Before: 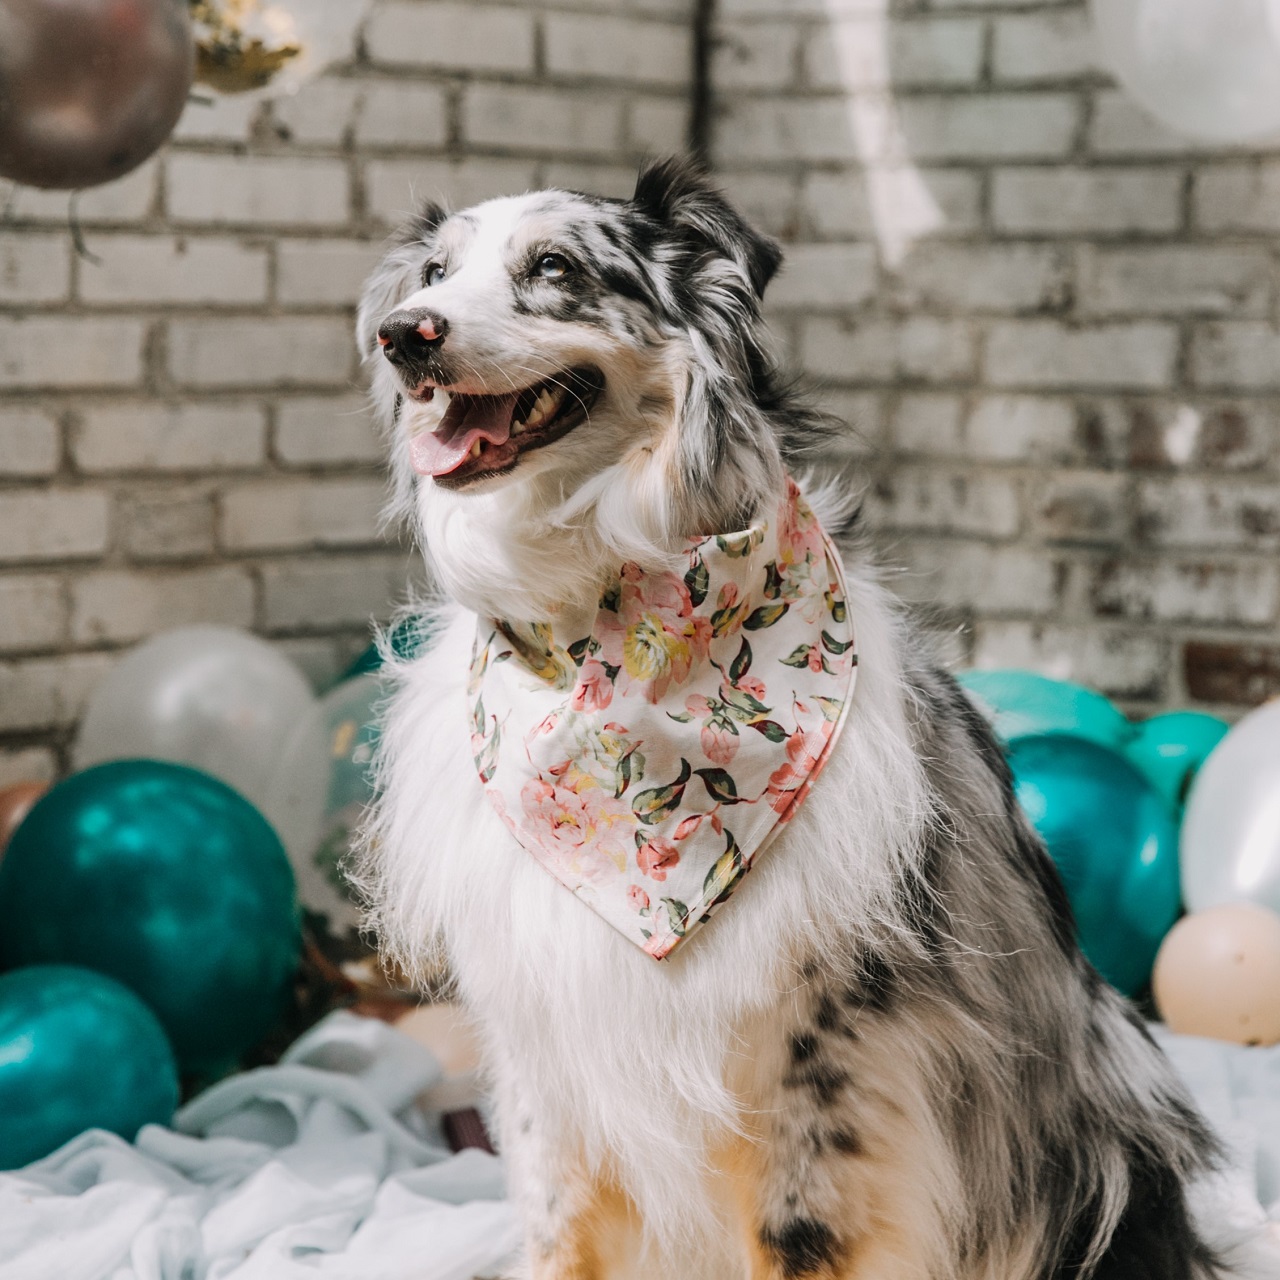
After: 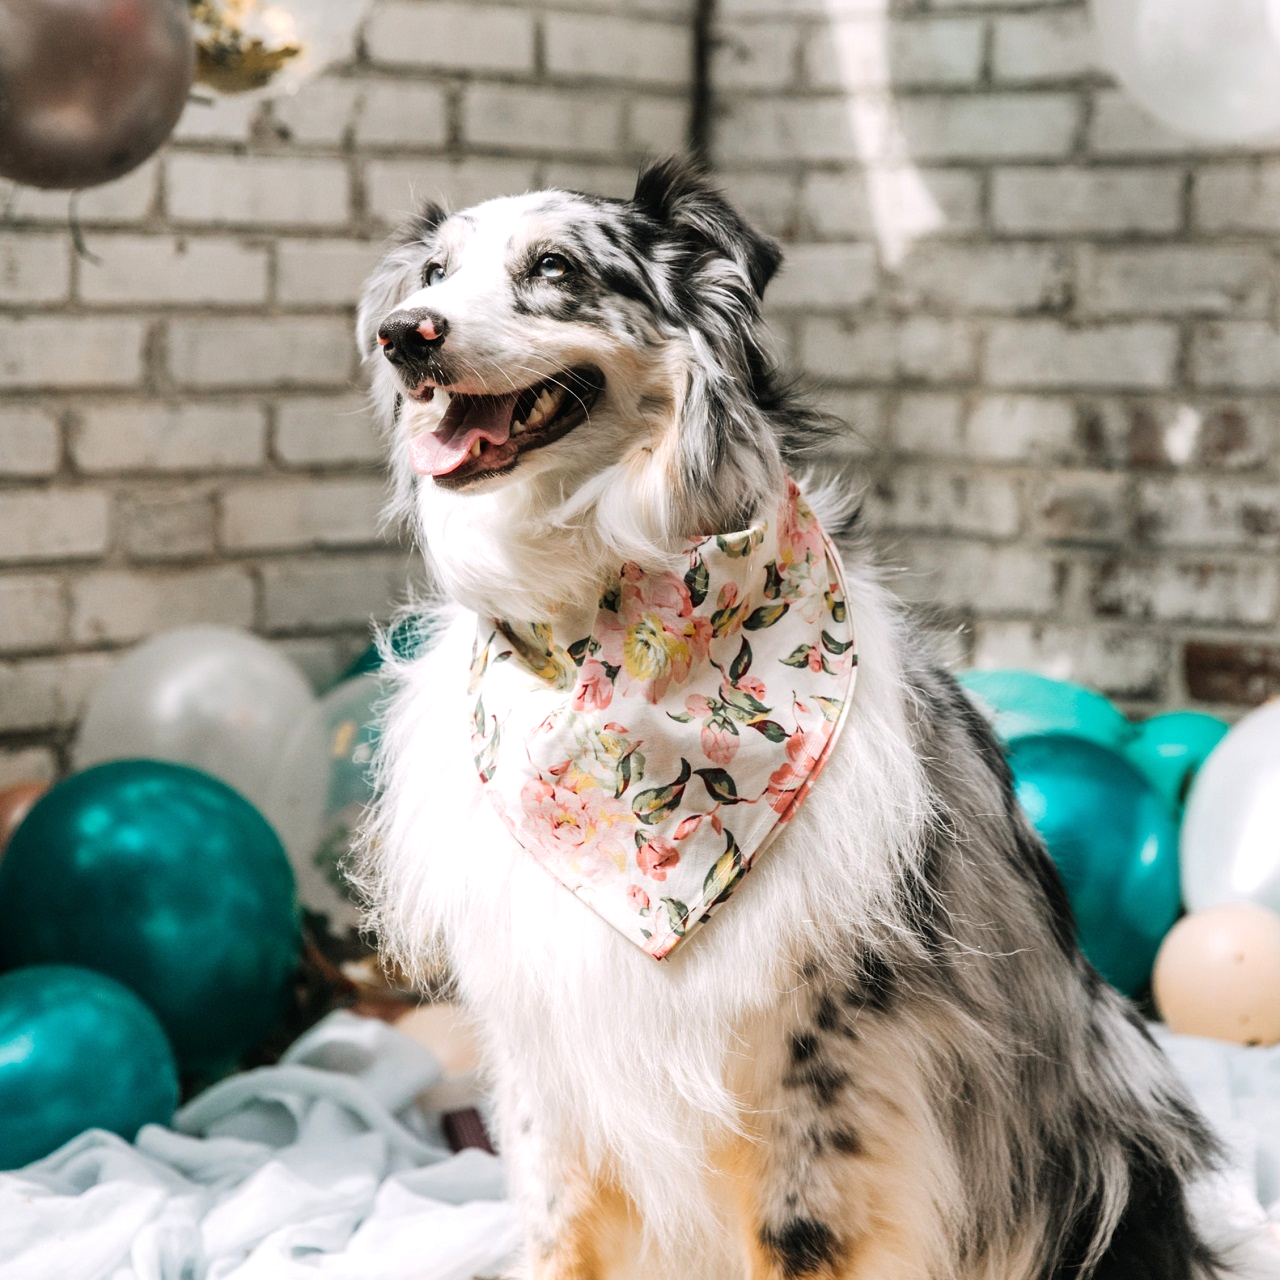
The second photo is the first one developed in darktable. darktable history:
tone equalizer: -8 EV -0.447 EV, -7 EV -0.373 EV, -6 EV -0.308 EV, -5 EV -0.183 EV, -3 EV 0.2 EV, -2 EV 0.314 EV, -1 EV 0.392 EV, +0 EV 0.435 EV
exposure: compensate highlight preservation false
